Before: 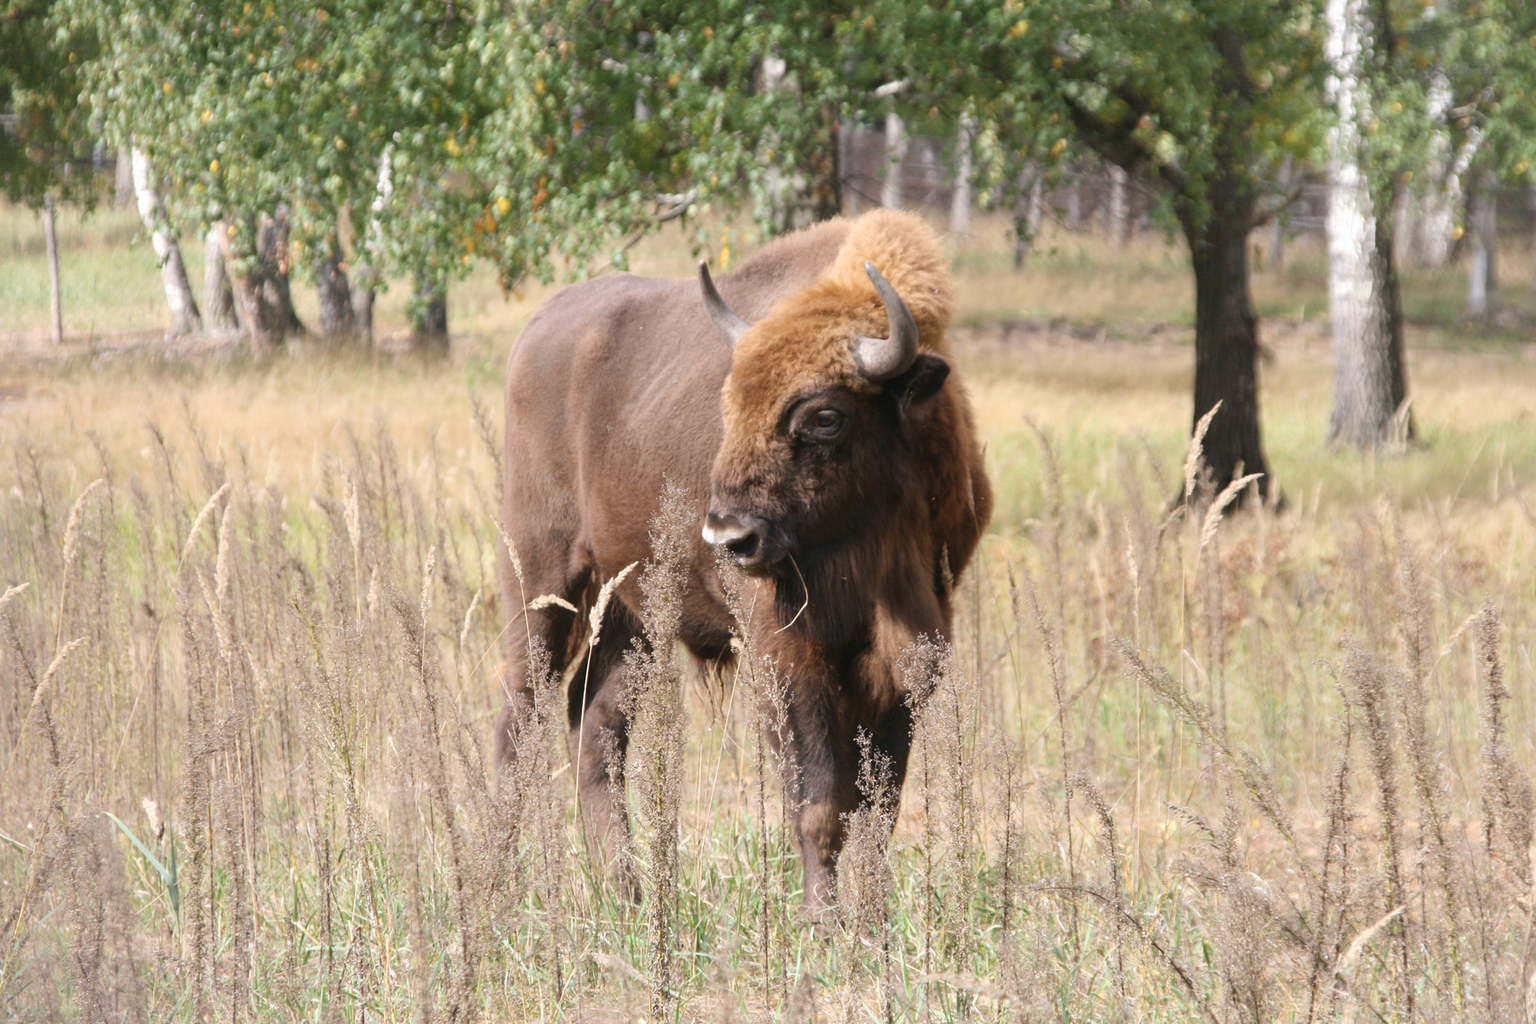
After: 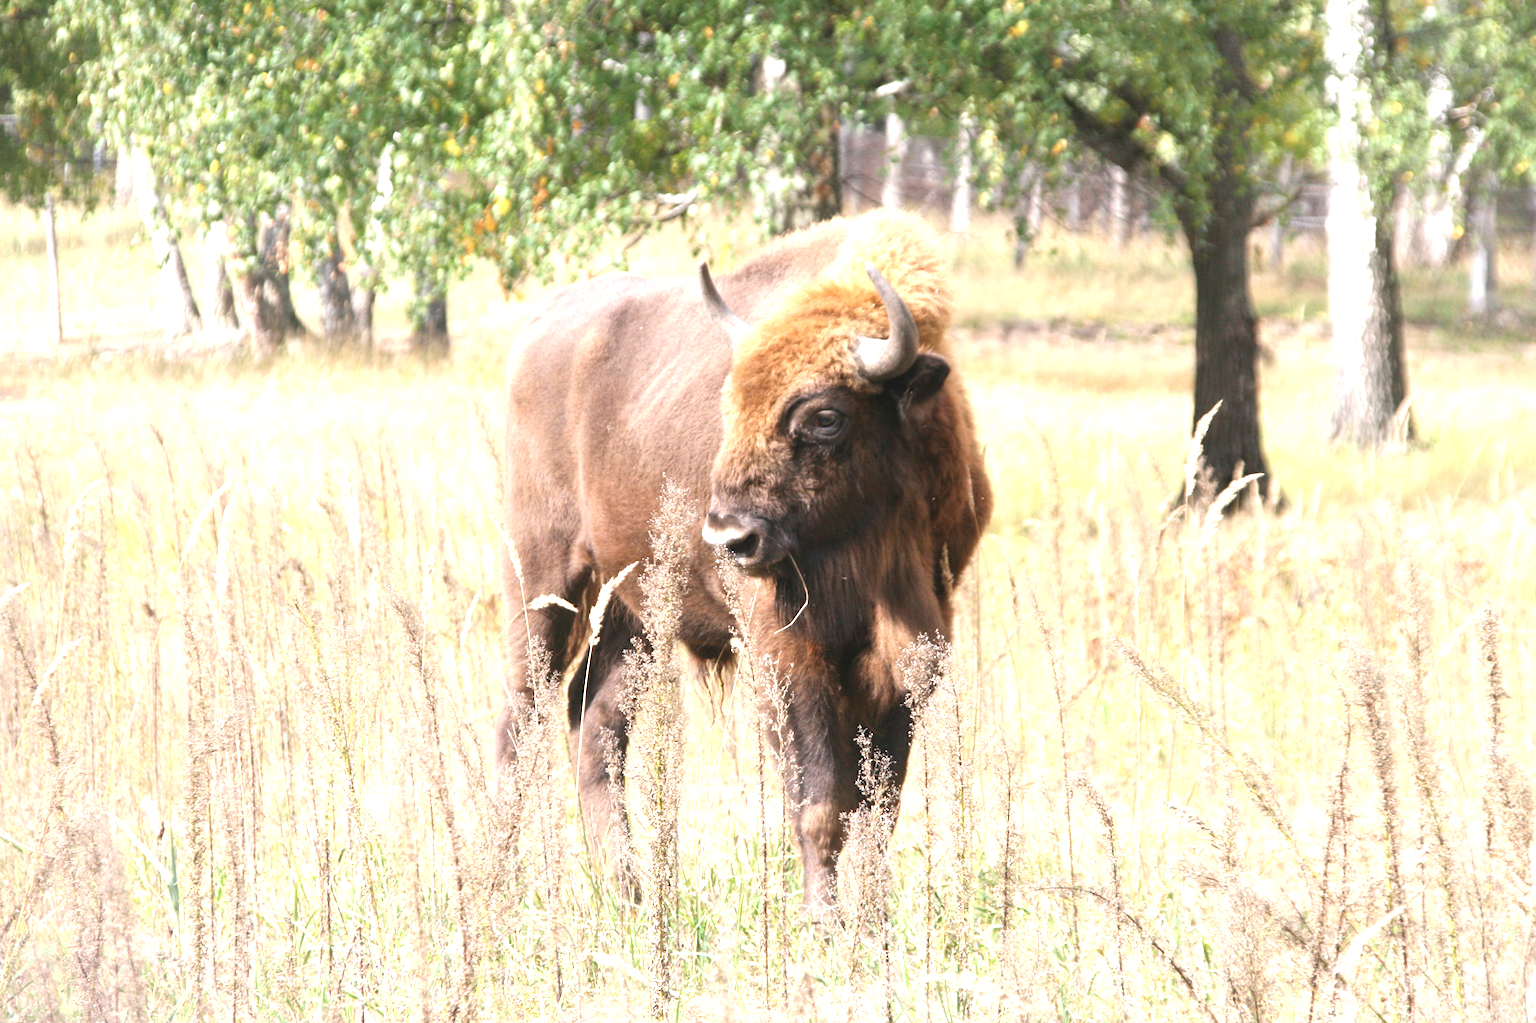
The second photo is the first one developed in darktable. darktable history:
exposure: black level correction 0, exposure 1.125 EV, compensate exposure bias true, compensate highlight preservation false
